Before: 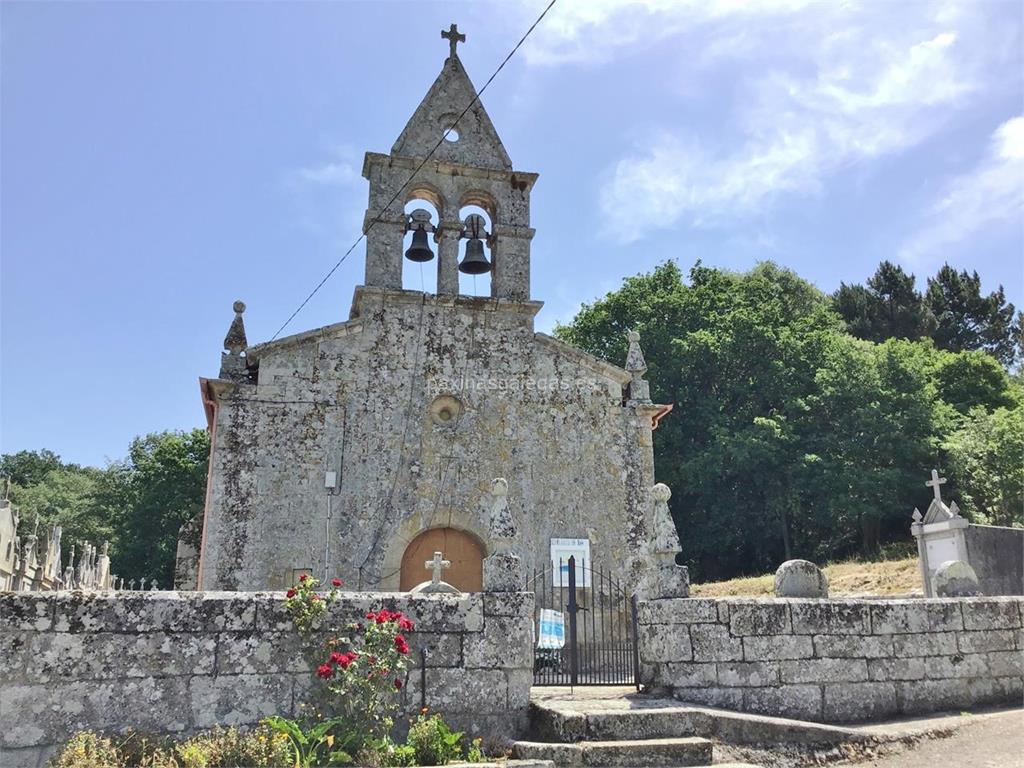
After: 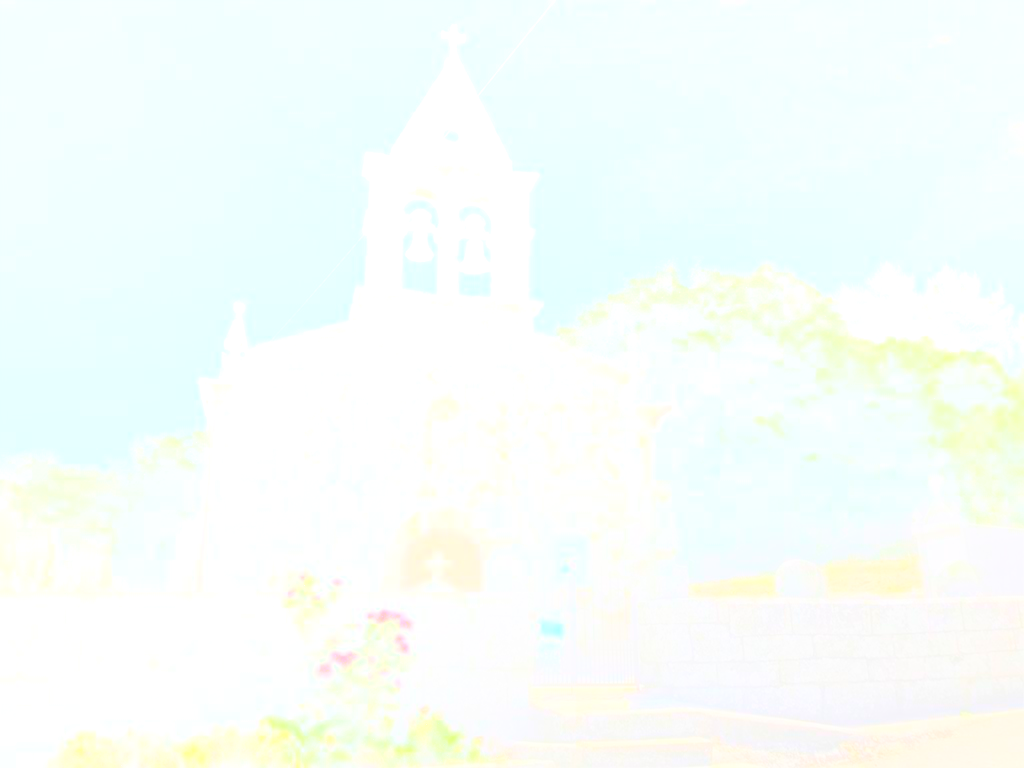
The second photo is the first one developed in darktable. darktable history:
bloom: size 85%, threshold 5%, strength 85%
local contrast: highlights 100%, shadows 100%, detail 120%, midtone range 0.2
